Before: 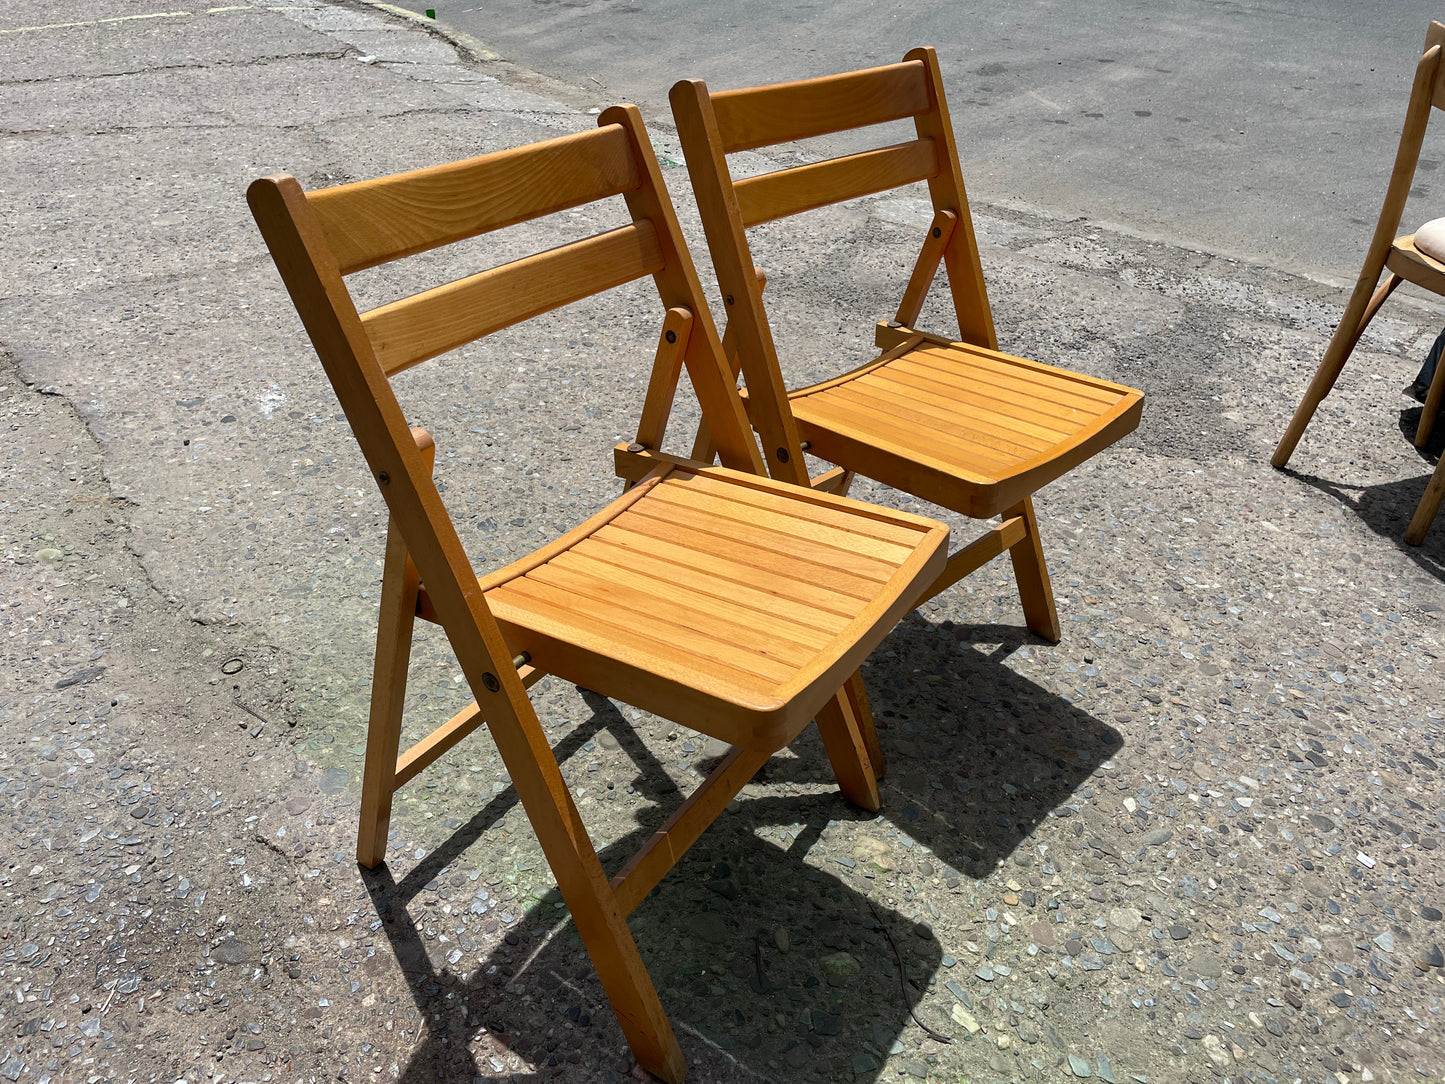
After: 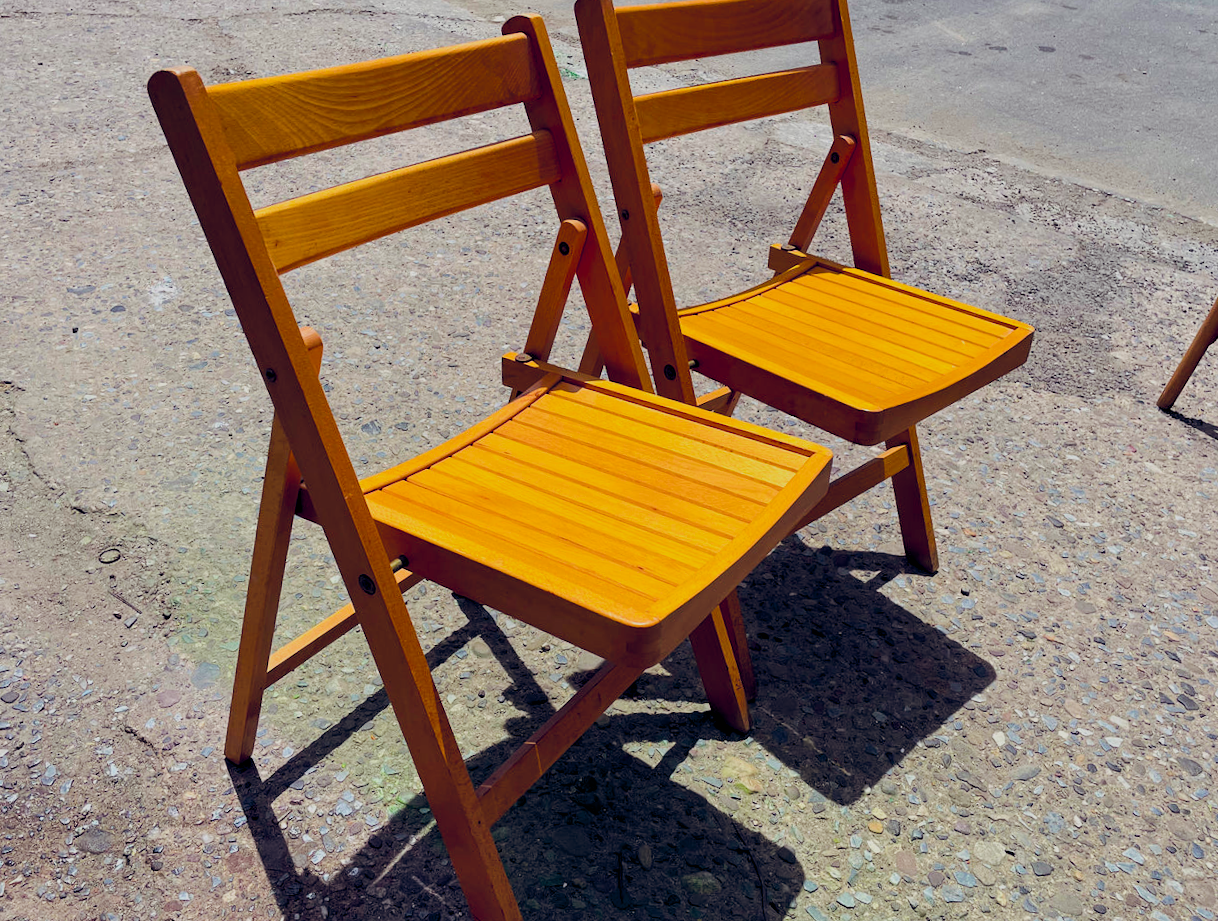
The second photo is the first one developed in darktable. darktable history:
filmic rgb: black relative exposure -16 EV, white relative exposure 6.12 EV, hardness 5.24, iterations of high-quality reconstruction 0
crop and rotate: angle -2.86°, left 5.425%, top 5.207%, right 4.735%, bottom 4.205%
color balance rgb: shadows lift › chroma 4.699%, shadows lift › hue 26.27°, global offset › luminance -0.295%, global offset › chroma 0.304%, global offset › hue 260.33°, linear chroma grading › shadows 10.417%, linear chroma grading › highlights 10.895%, linear chroma grading › global chroma 15.612%, linear chroma grading › mid-tones 14.583%, perceptual saturation grading › global saturation 25.45%, perceptual brilliance grading › highlights 6.409%, perceptual brilliance grading › mid-tones 17.872%, perceptual brilliance grading › shadows -5.365%, global vibrance 20%
shadows and highlights: radius 126.64, shadows 30.37, highlights -31.1, highlights color adjustment 52.92%, low approximation 0.01, soften with gaussian
